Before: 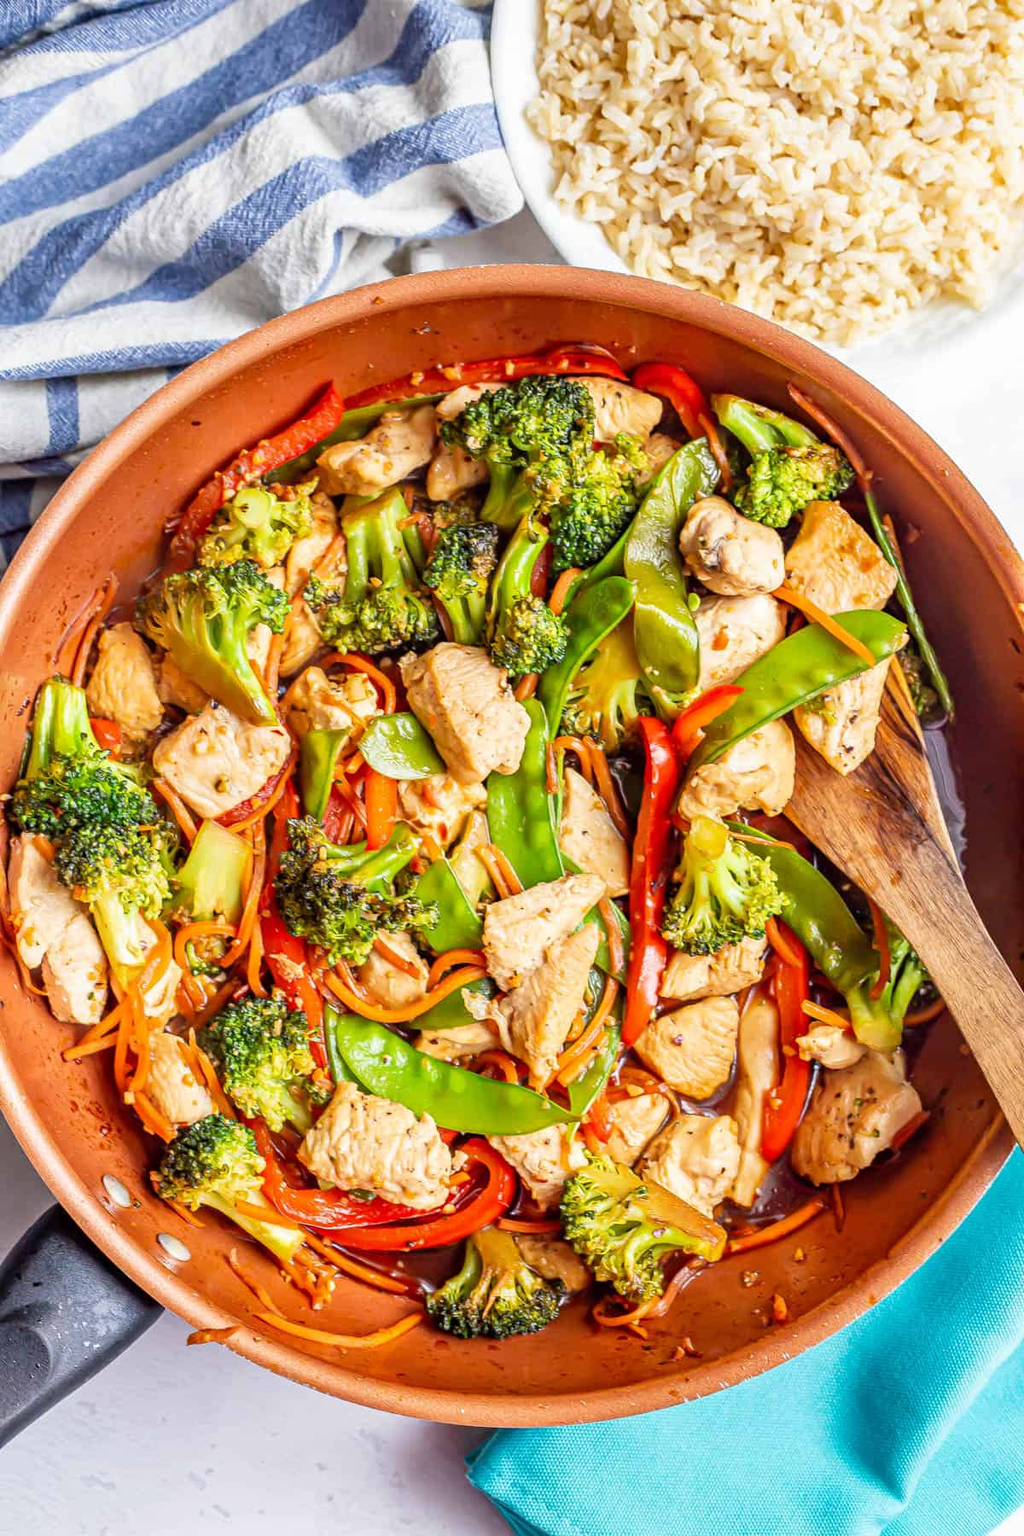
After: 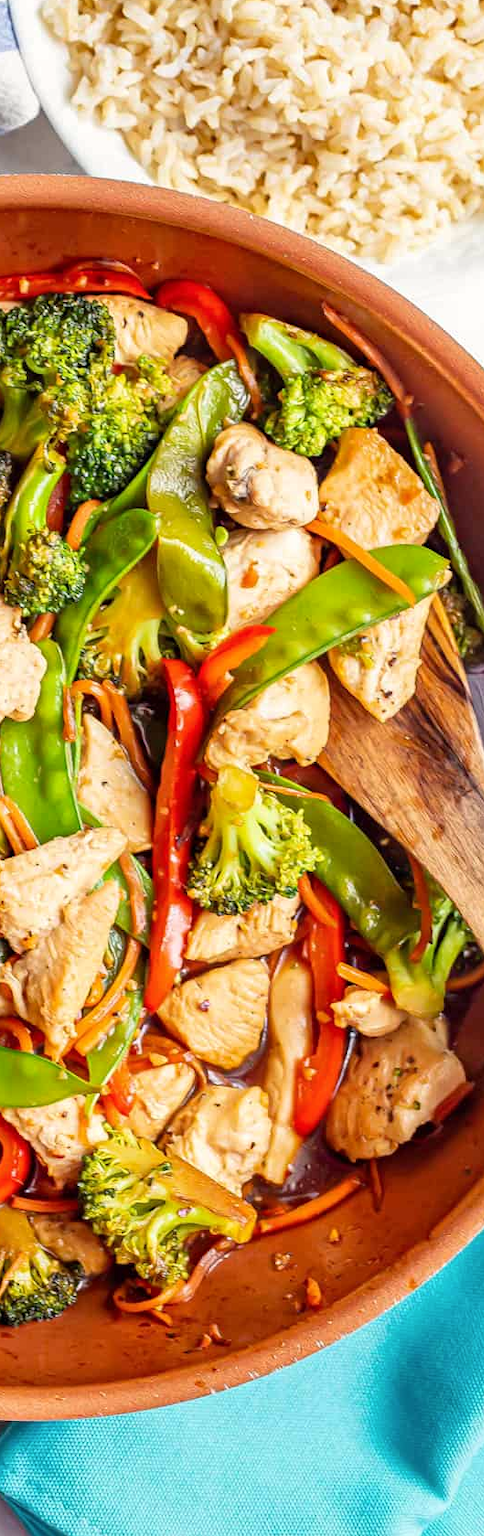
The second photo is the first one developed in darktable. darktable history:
local contrast: mode bilateral grid, contrast 15, coarseness 36, detail 105%, midtone range 0.2
crop: left 47.628%, top 6.643%, right 7.874%
color calibration: x 0.342, y 0.356, temperature 5122 K
